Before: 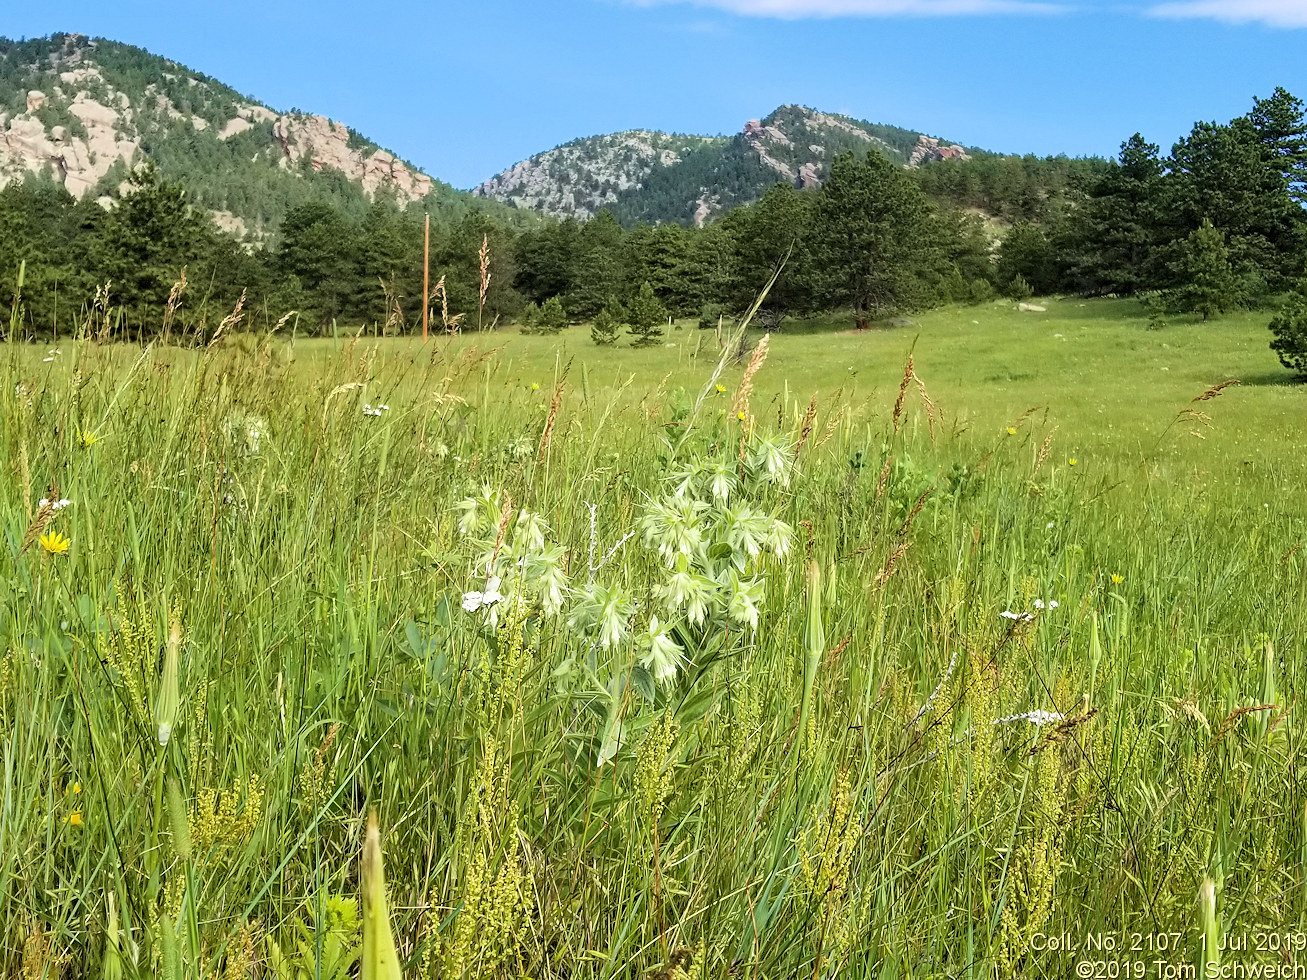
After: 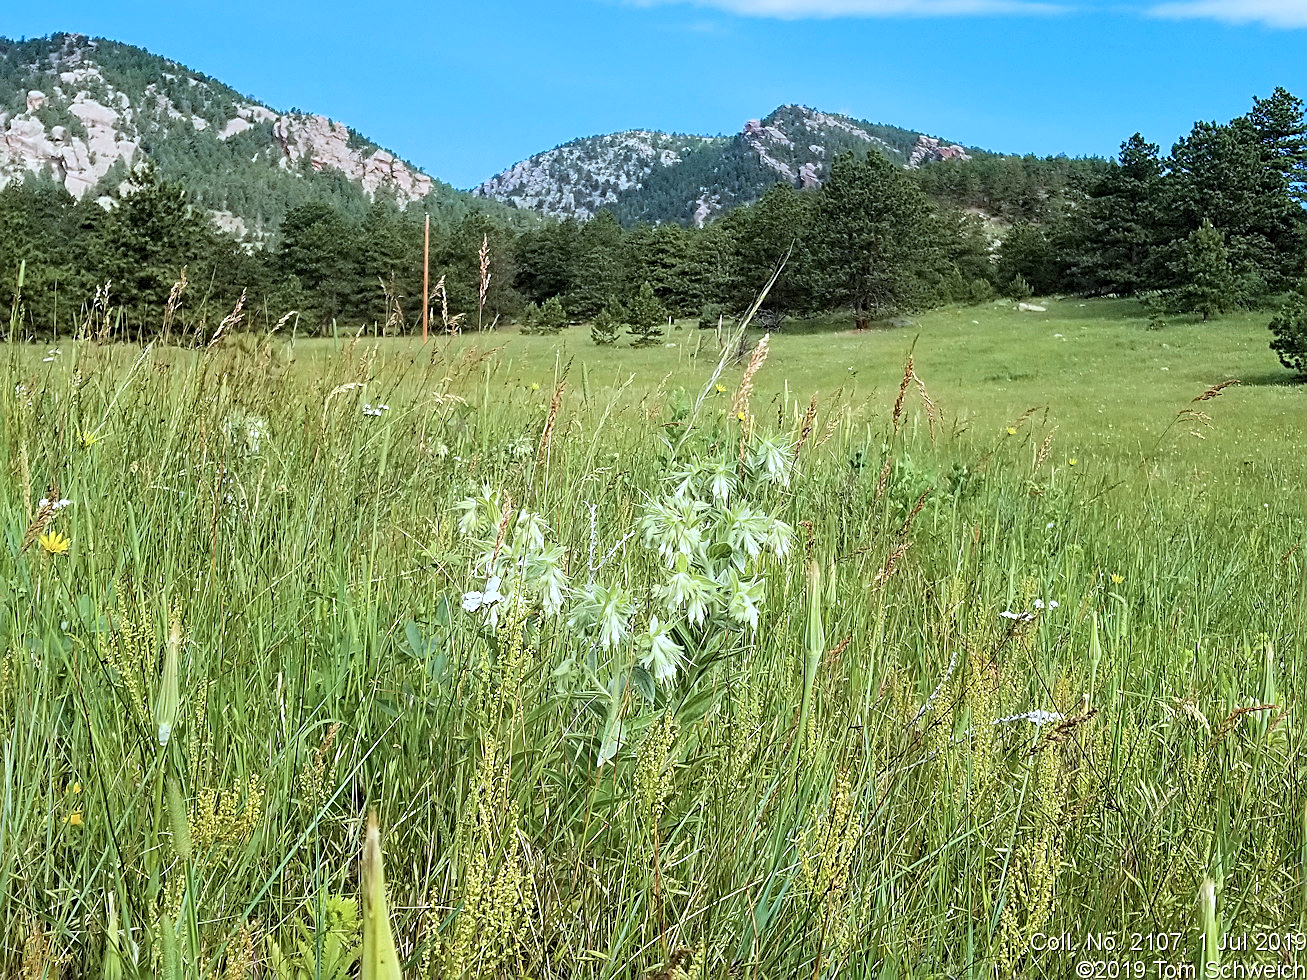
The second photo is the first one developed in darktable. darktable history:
color correction: highlights a* -1.87, highlights b* -18.24
sharpen: amount 0.495
